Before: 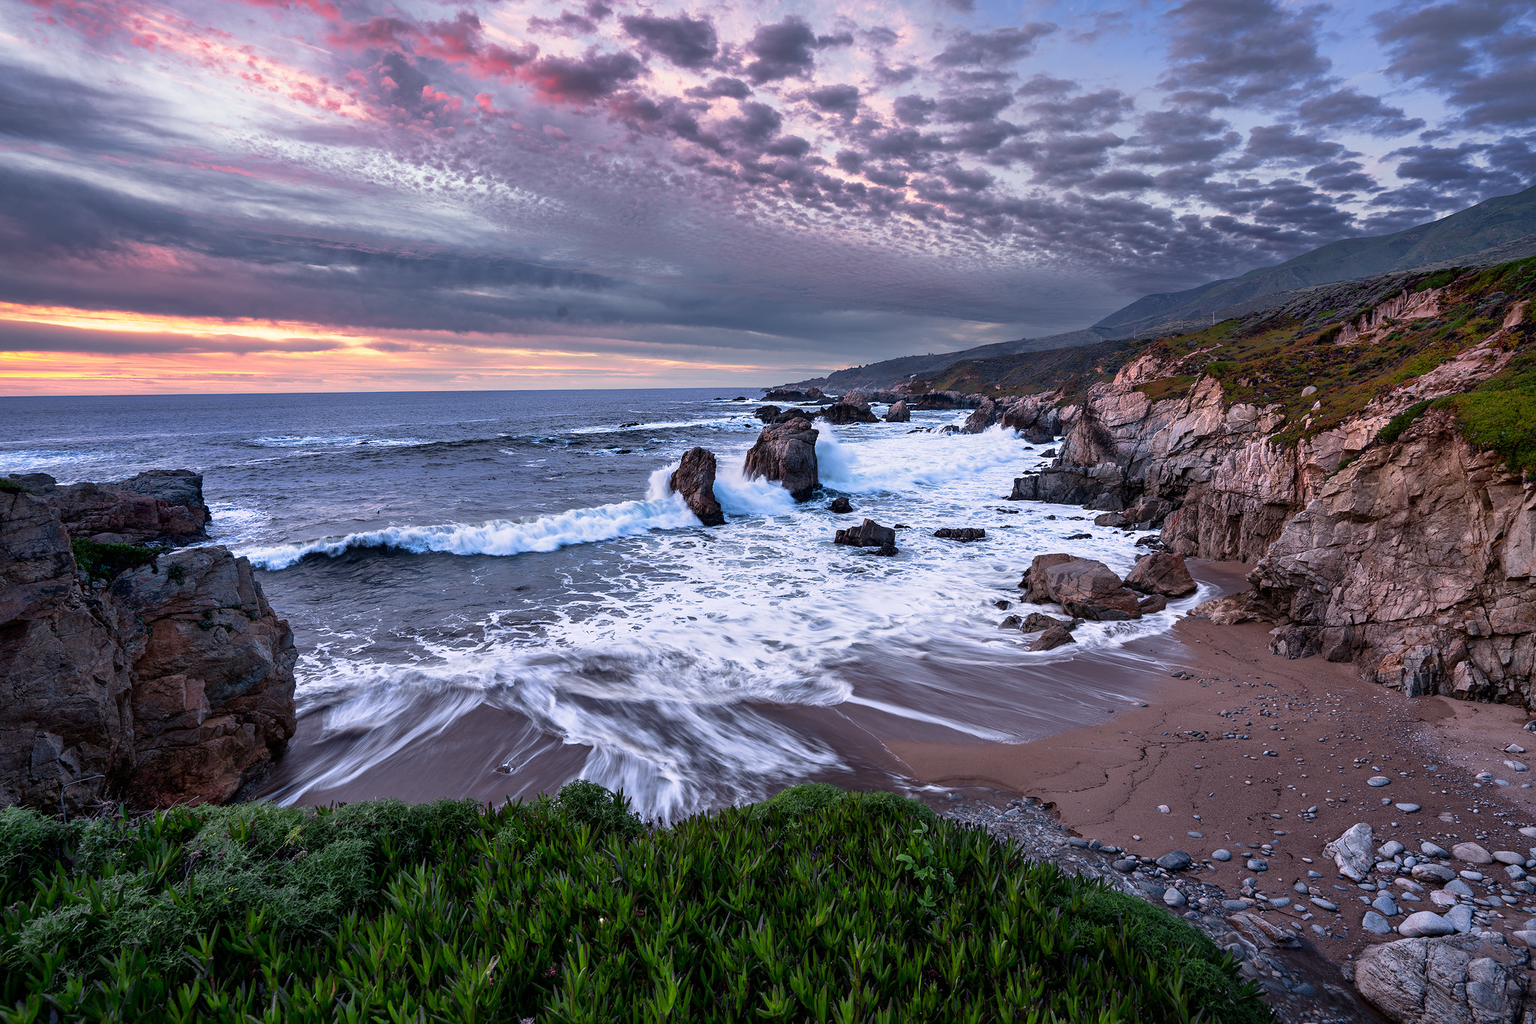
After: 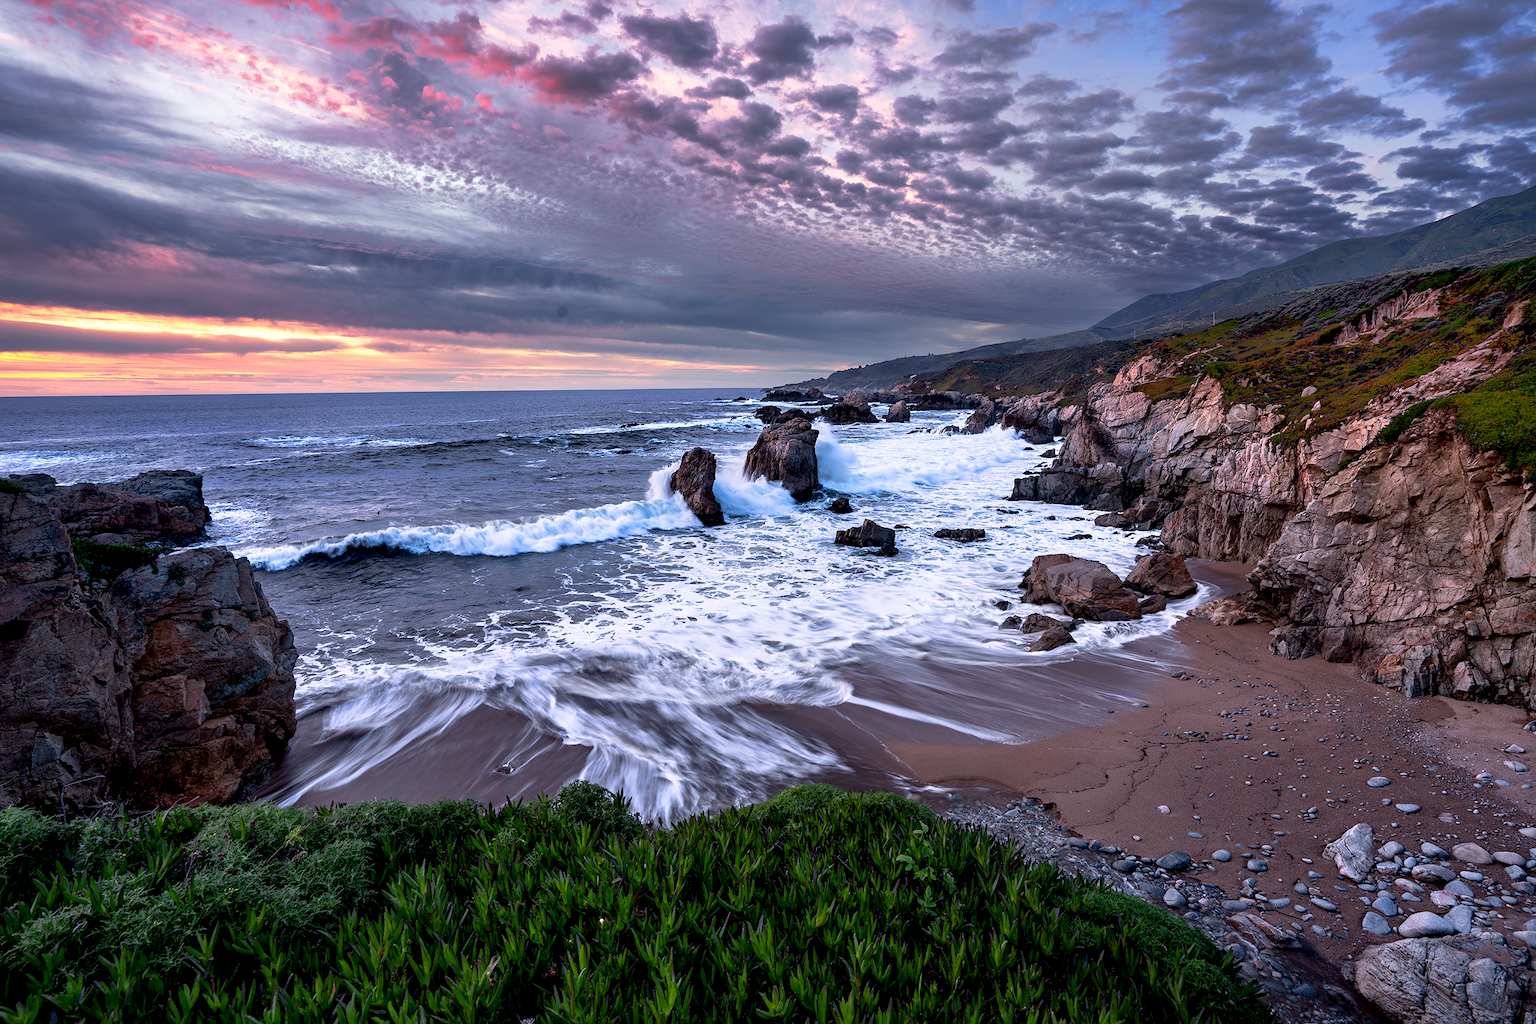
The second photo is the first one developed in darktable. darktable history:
color calibration: illuminant same as pipeline (D50), adaptation XYZ, x 0.346, y 0.358, temperature 5018.5 K
exposure: black level correction 0.007, exposure 0.155 EV, compensate exposure bias true, compensate highlight preservation false
base curve: curves: ch0 [(0, 0) (0.303, 0.277) (1, 1)], preserve colors none
